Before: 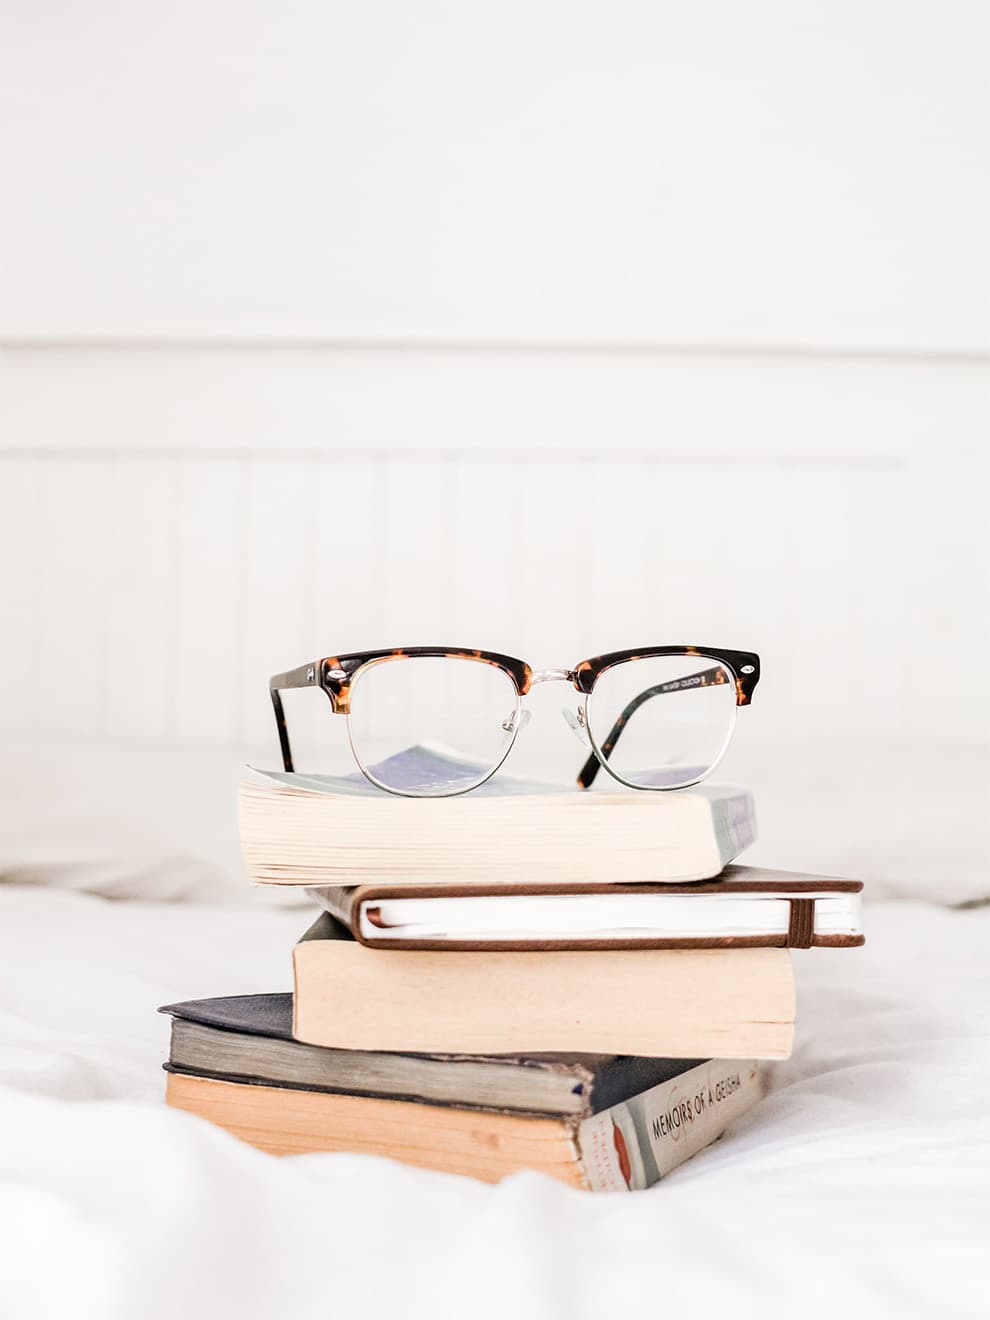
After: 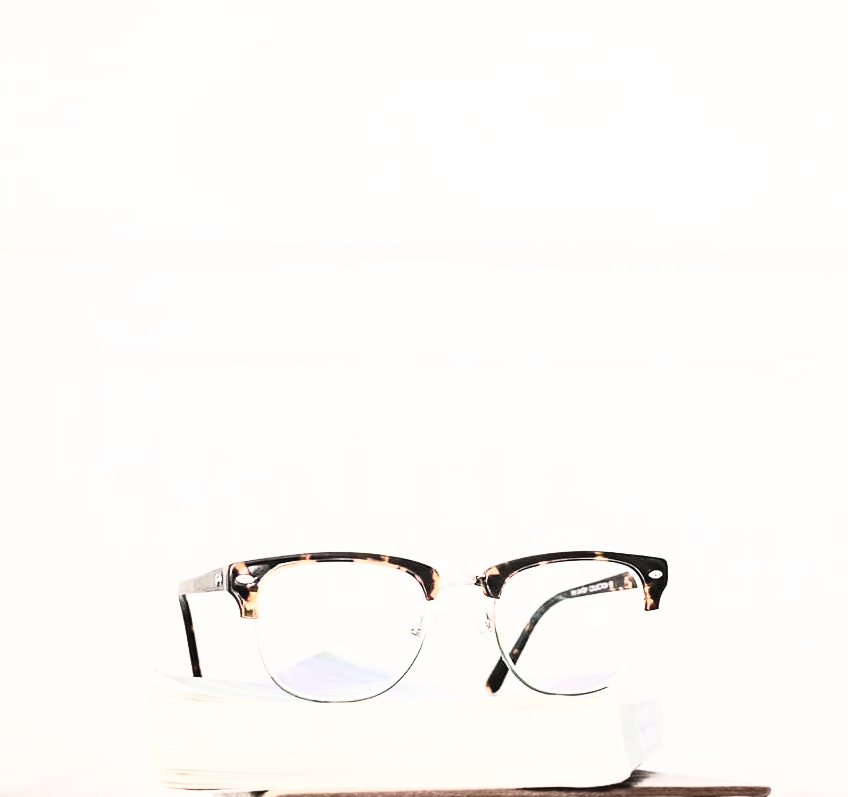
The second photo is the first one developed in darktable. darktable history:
contrast brightness saturation: contrast 0.57, brightness 0.57, saturation -0.34
crop and rotate: left 9.345%, top 7.22%, right 4.982%, bottom 32.331%
